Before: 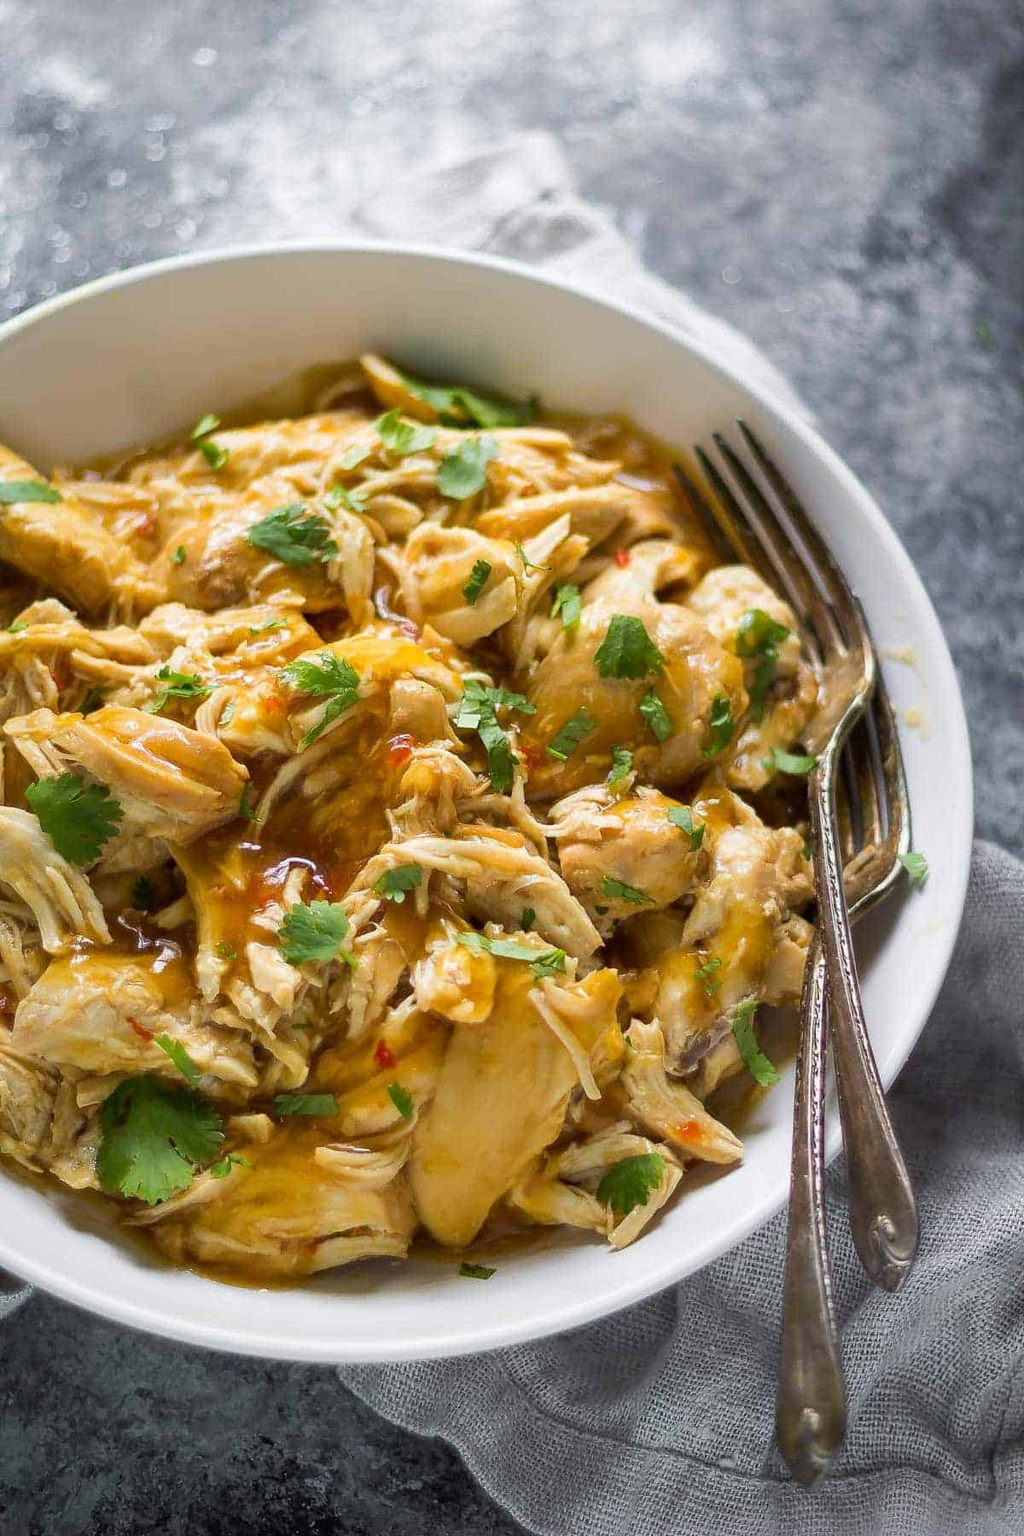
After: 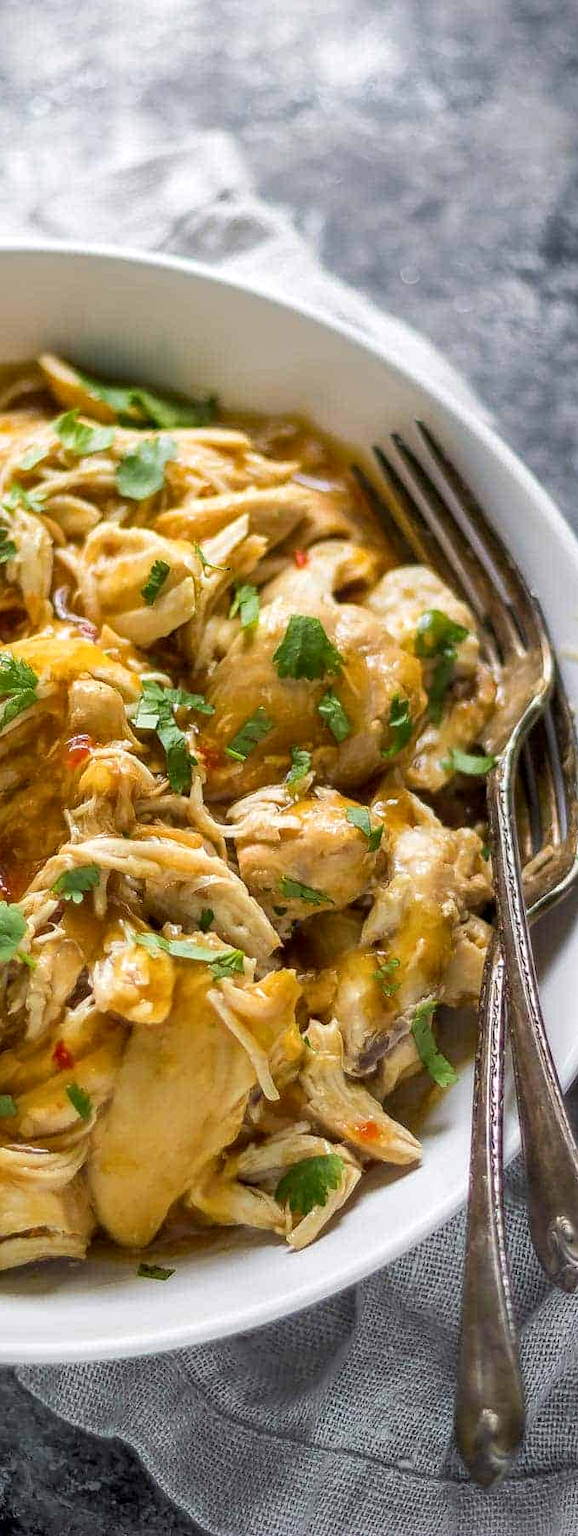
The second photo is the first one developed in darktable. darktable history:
crop: left 31.479%, top 0.009%, right 11.94%
local contrast: on, module defaults
